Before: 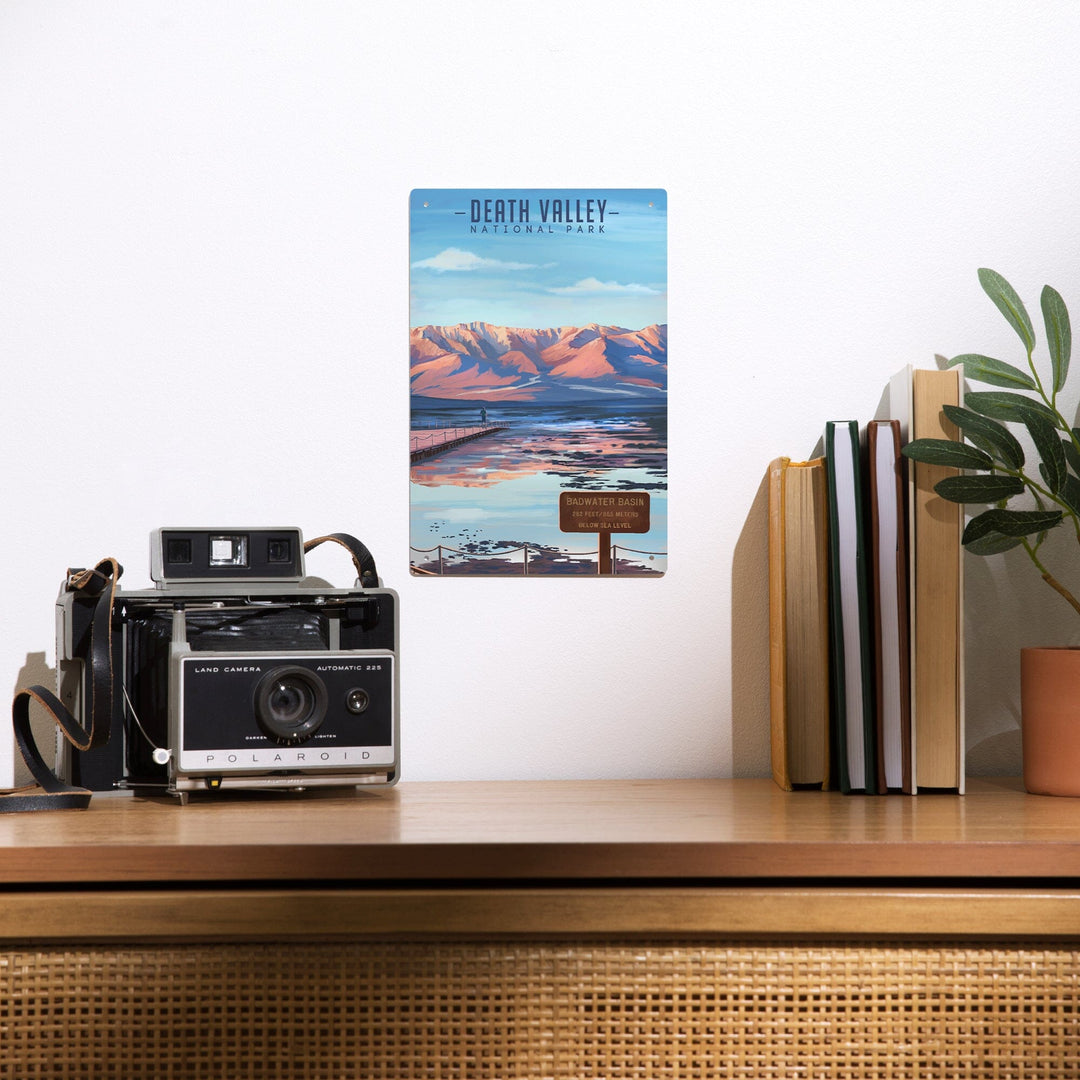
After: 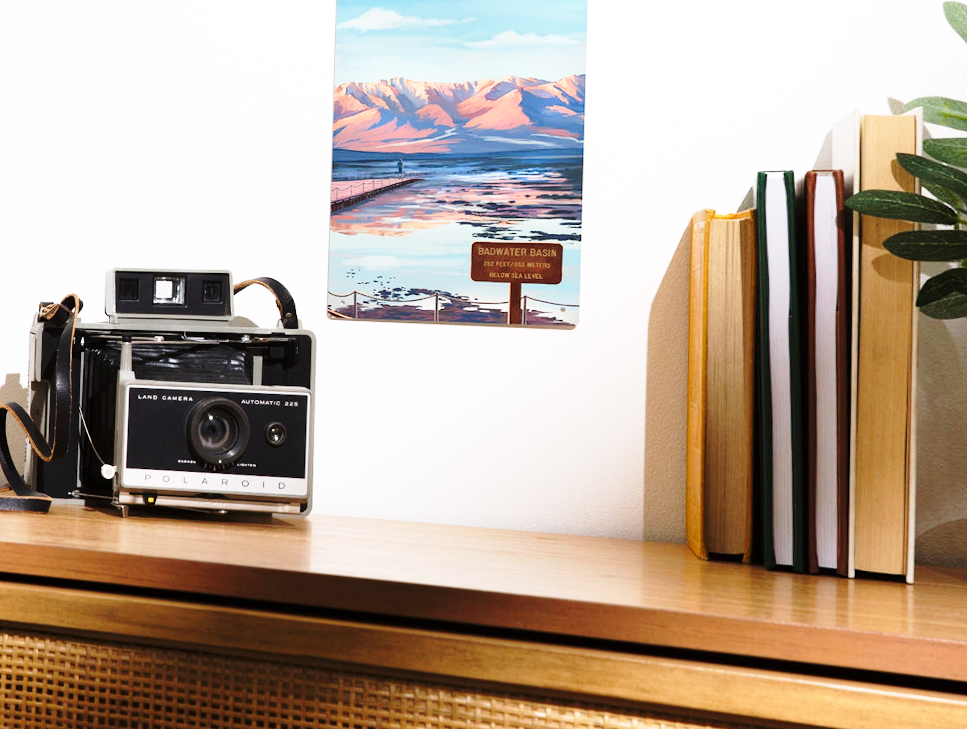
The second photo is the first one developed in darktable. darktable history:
rotate and perspective: rotation 1.69°, lens shift (vertical) -0.023, lens shift (horizontal) -0.291, crop left 0.025, crop right 0.988, crop top 0.092, crop bottom 0.842
white balance: red 1.009, blue 0.985
base curve: curves: ch0 [(0, 0) (0.036, 0.037) (0.121, 0.228) (0.46, 0.76) (0.859, 0.983) (1, 1)], preserve colors none
crop: top 20.916%, right 9.437%, bottom 0.316%
